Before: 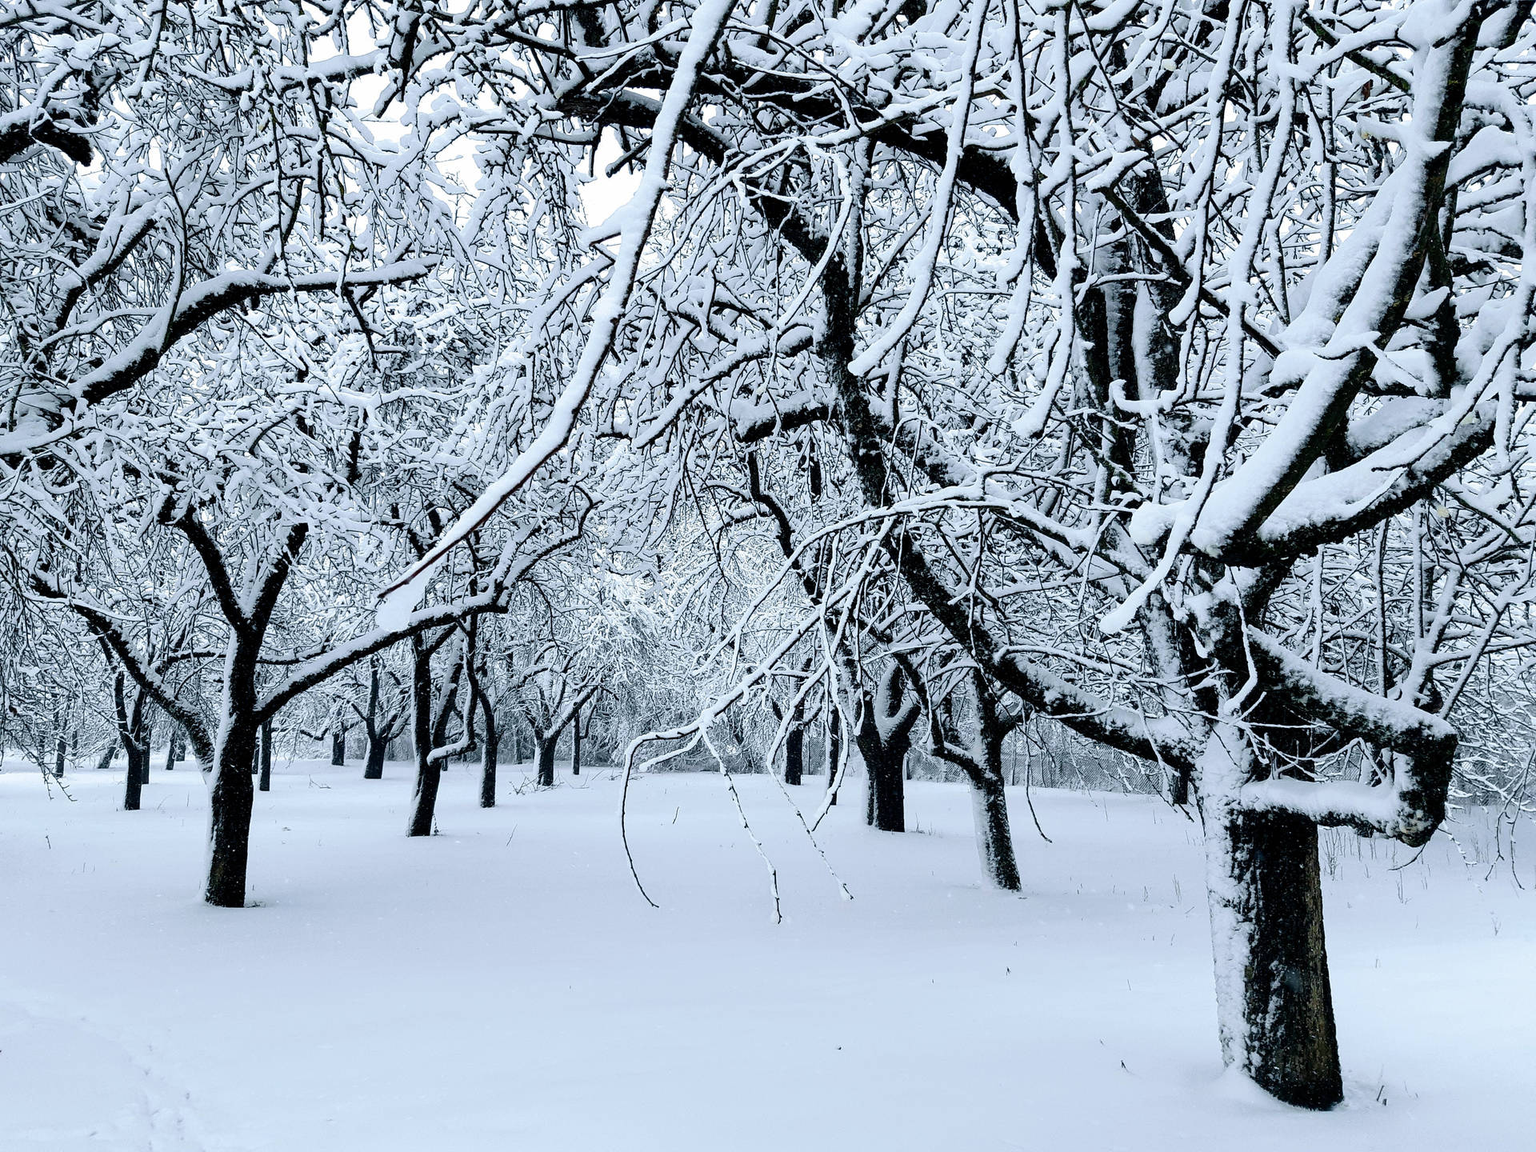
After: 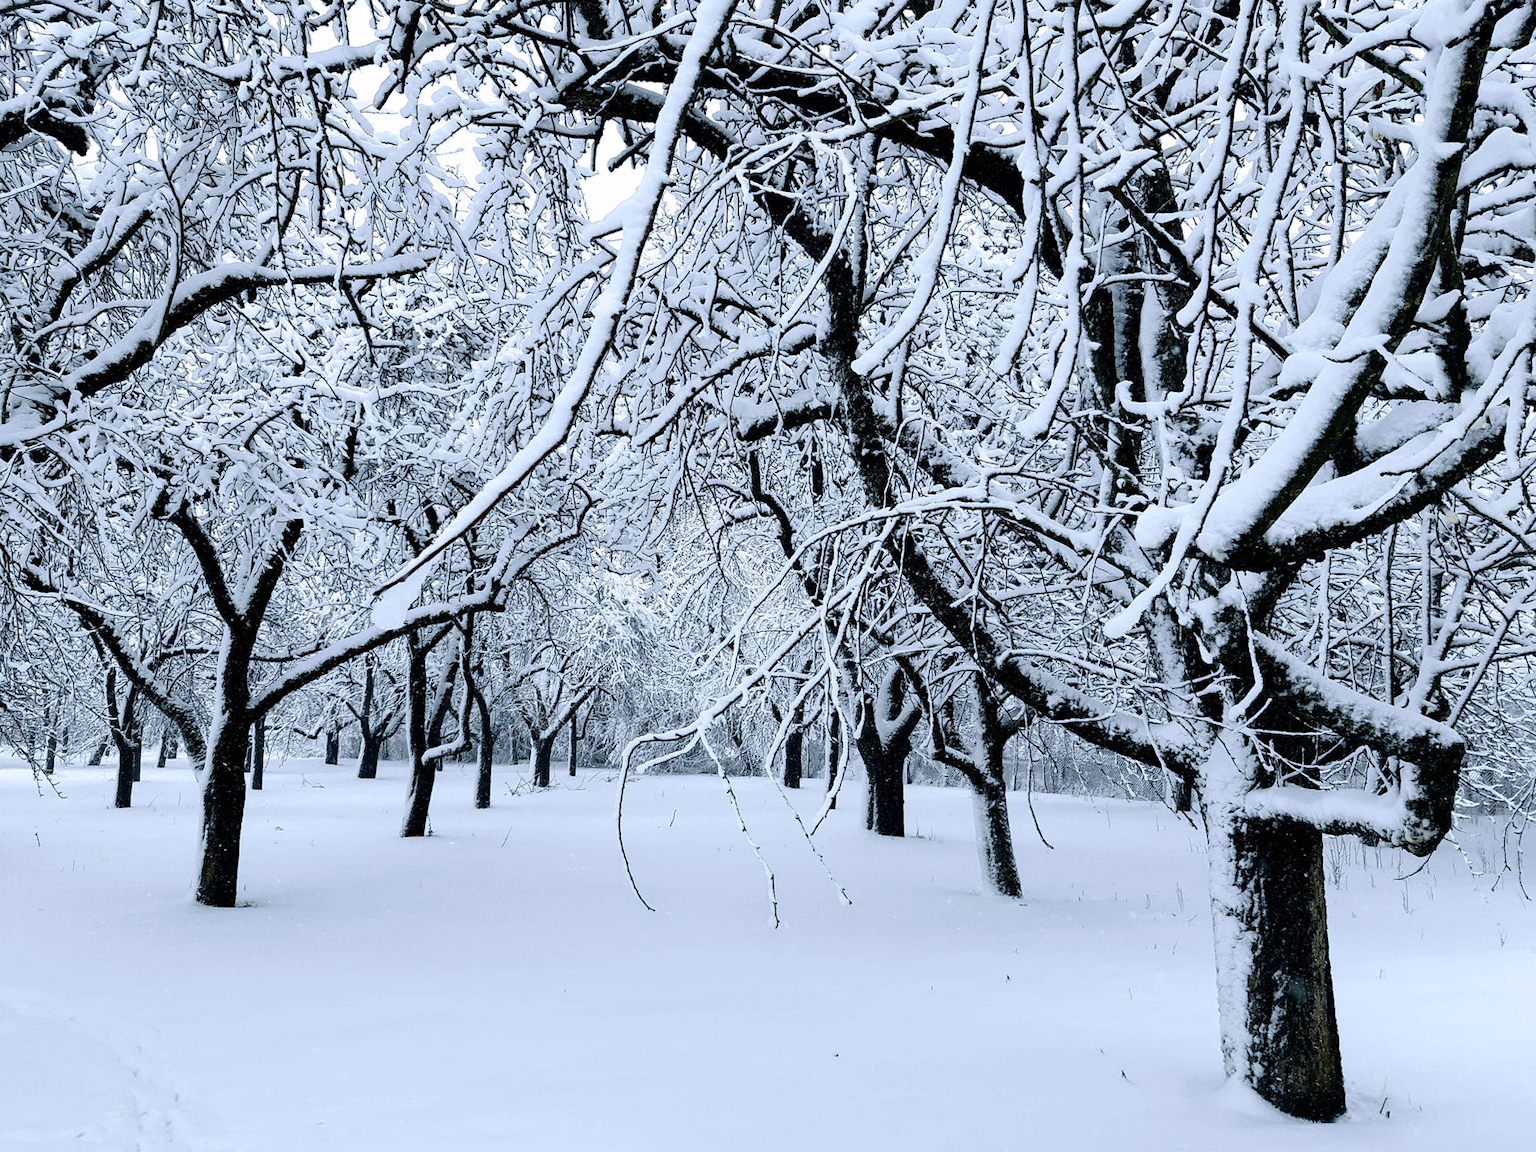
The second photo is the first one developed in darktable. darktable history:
crop and rotate: angle -0.5°
white balance: red 1.004, blue 1.024
